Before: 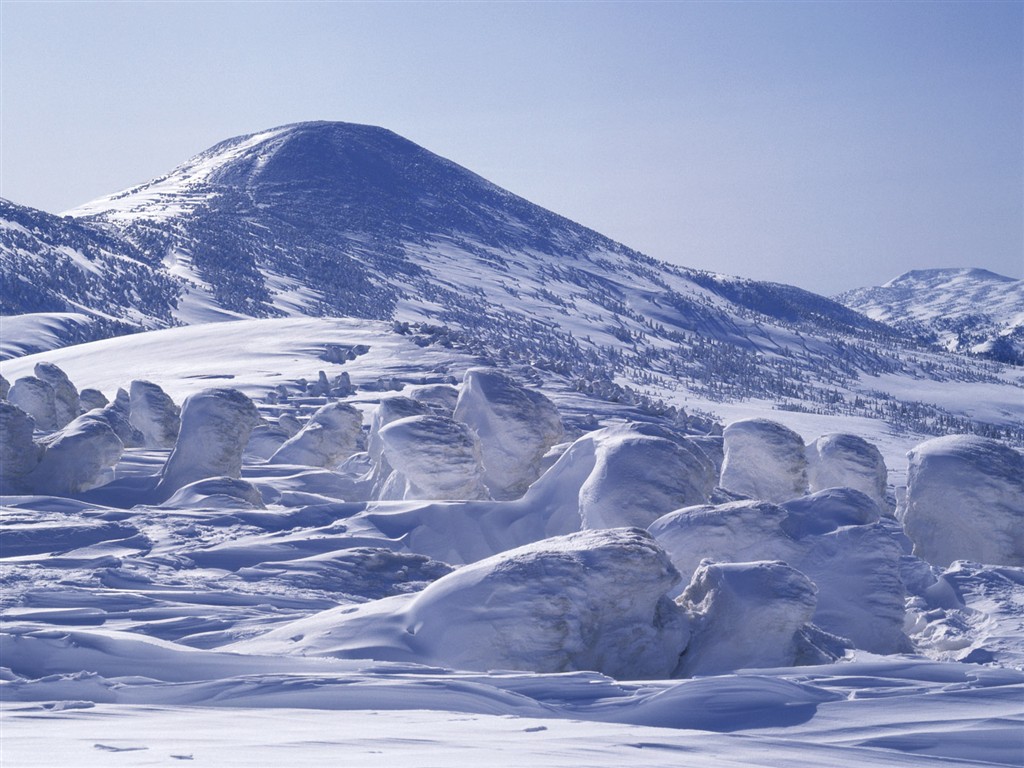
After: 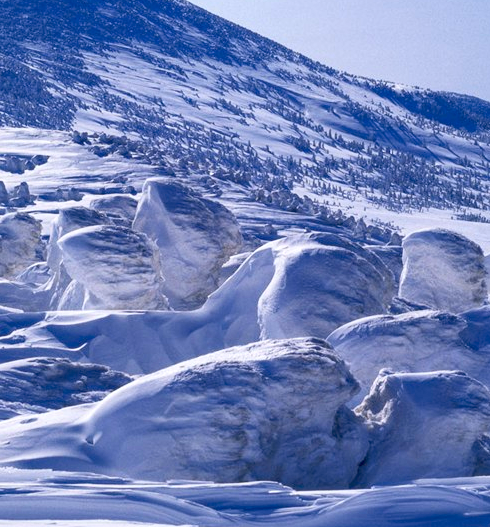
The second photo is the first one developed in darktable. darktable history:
contrast brightness saturation: contrast 0.18, saturation 0.304
local contrast: highlights 103%, shadows 101%, detail 120%, midtone range 0.2
haze removal: compatibility mode true, adaptive false
crop: left 31.353%, top 24.781%, right 20.416%, bottom 6.584%
